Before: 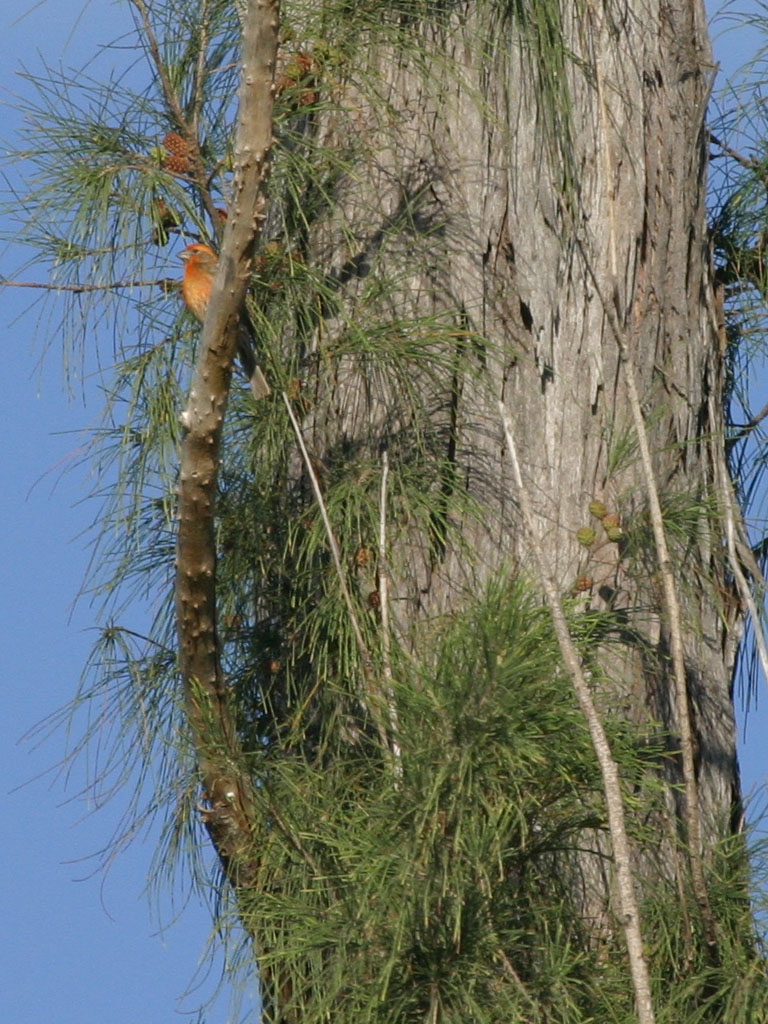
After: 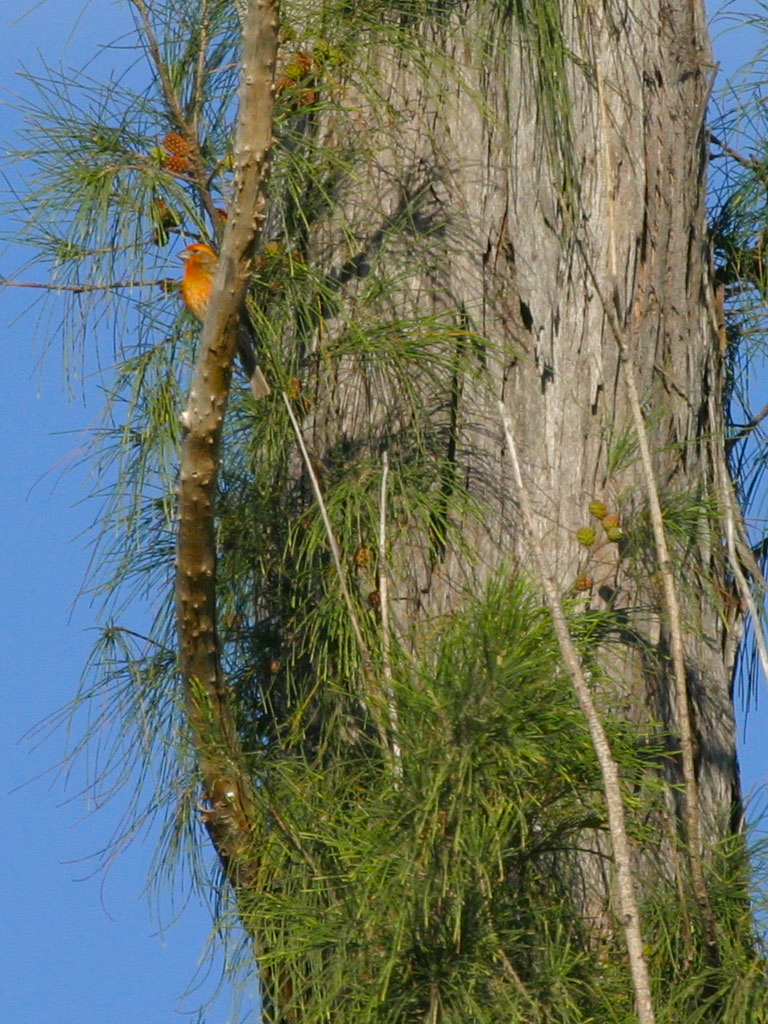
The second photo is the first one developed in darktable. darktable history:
color balance rgb: power › hue 60°, linear chroma grading › mid-tones 8.035%, perceptual saturation grading › global saturation 30.424%
